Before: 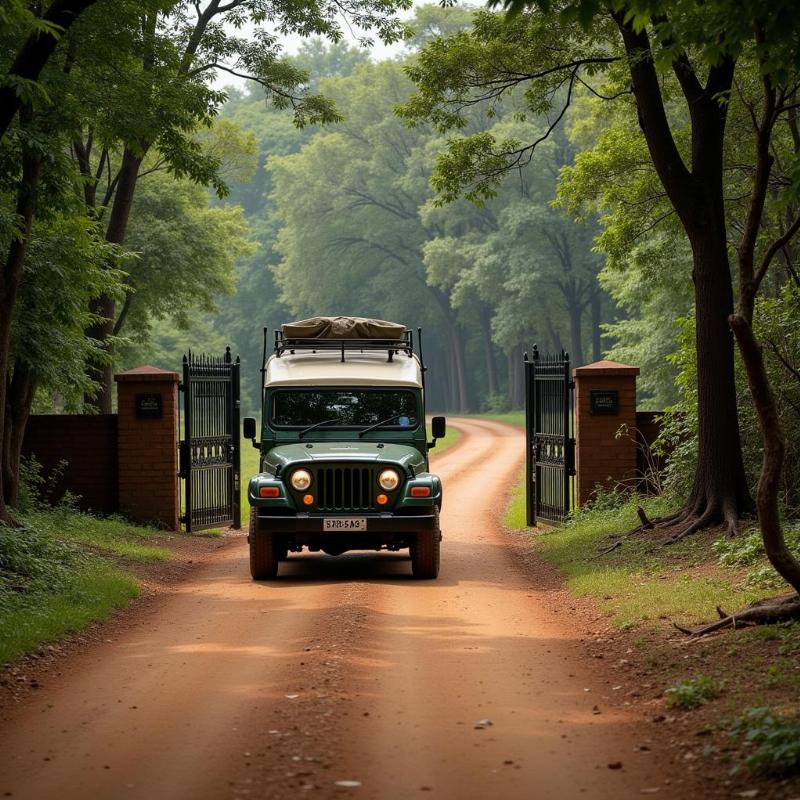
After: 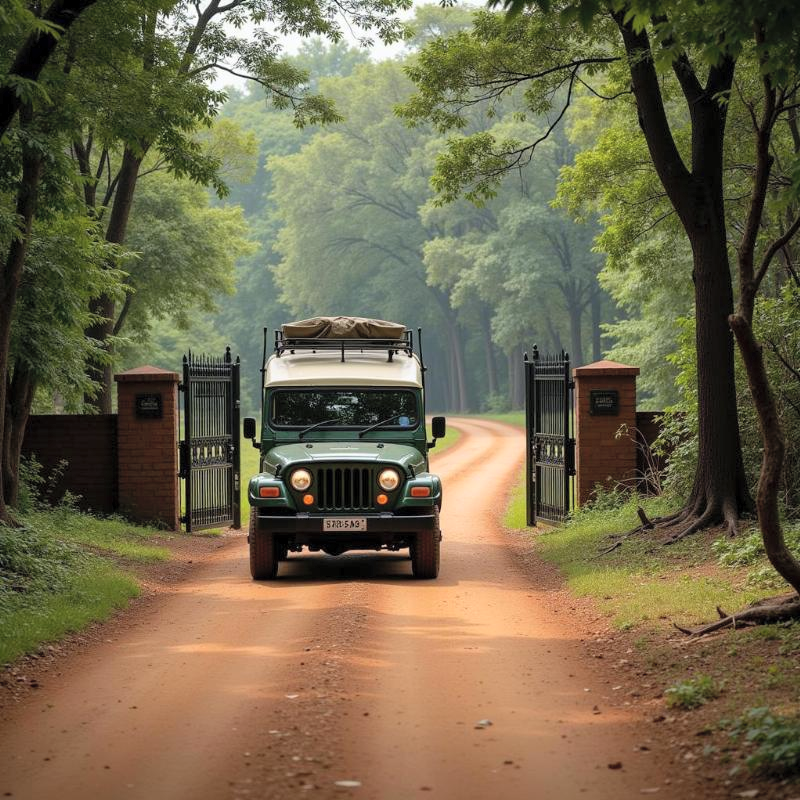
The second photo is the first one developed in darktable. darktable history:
contrast brightness saturation: brightness 0.154
